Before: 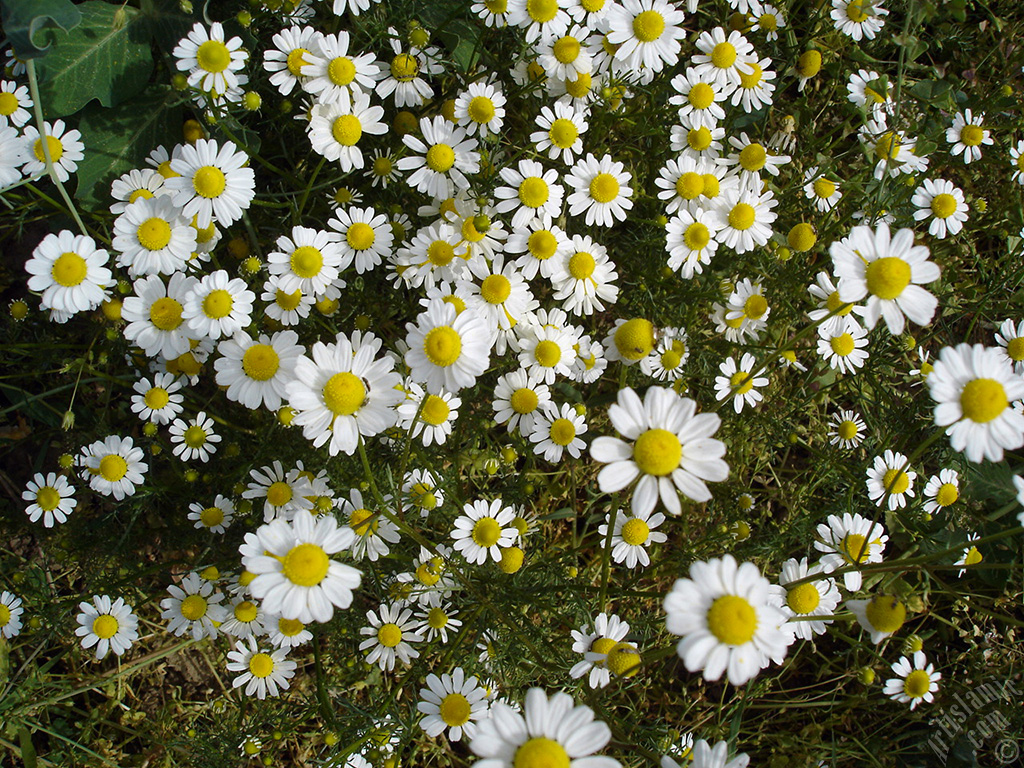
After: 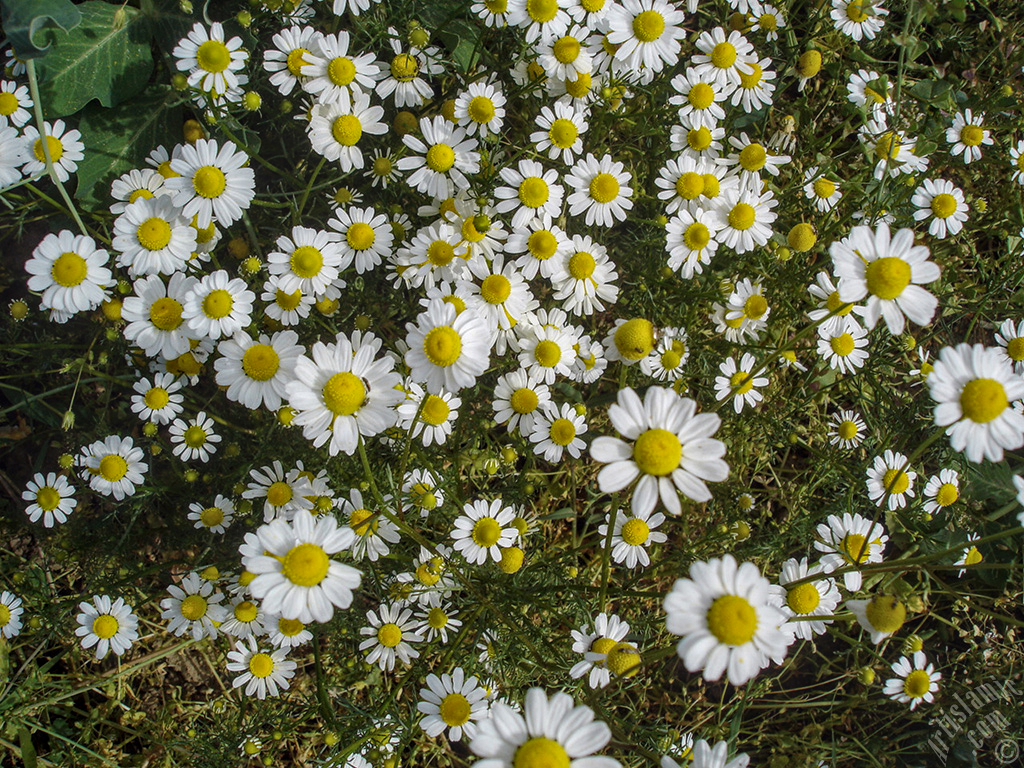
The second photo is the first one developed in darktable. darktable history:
local contrast: highlights 4%, shadows 3%, detail 133%
